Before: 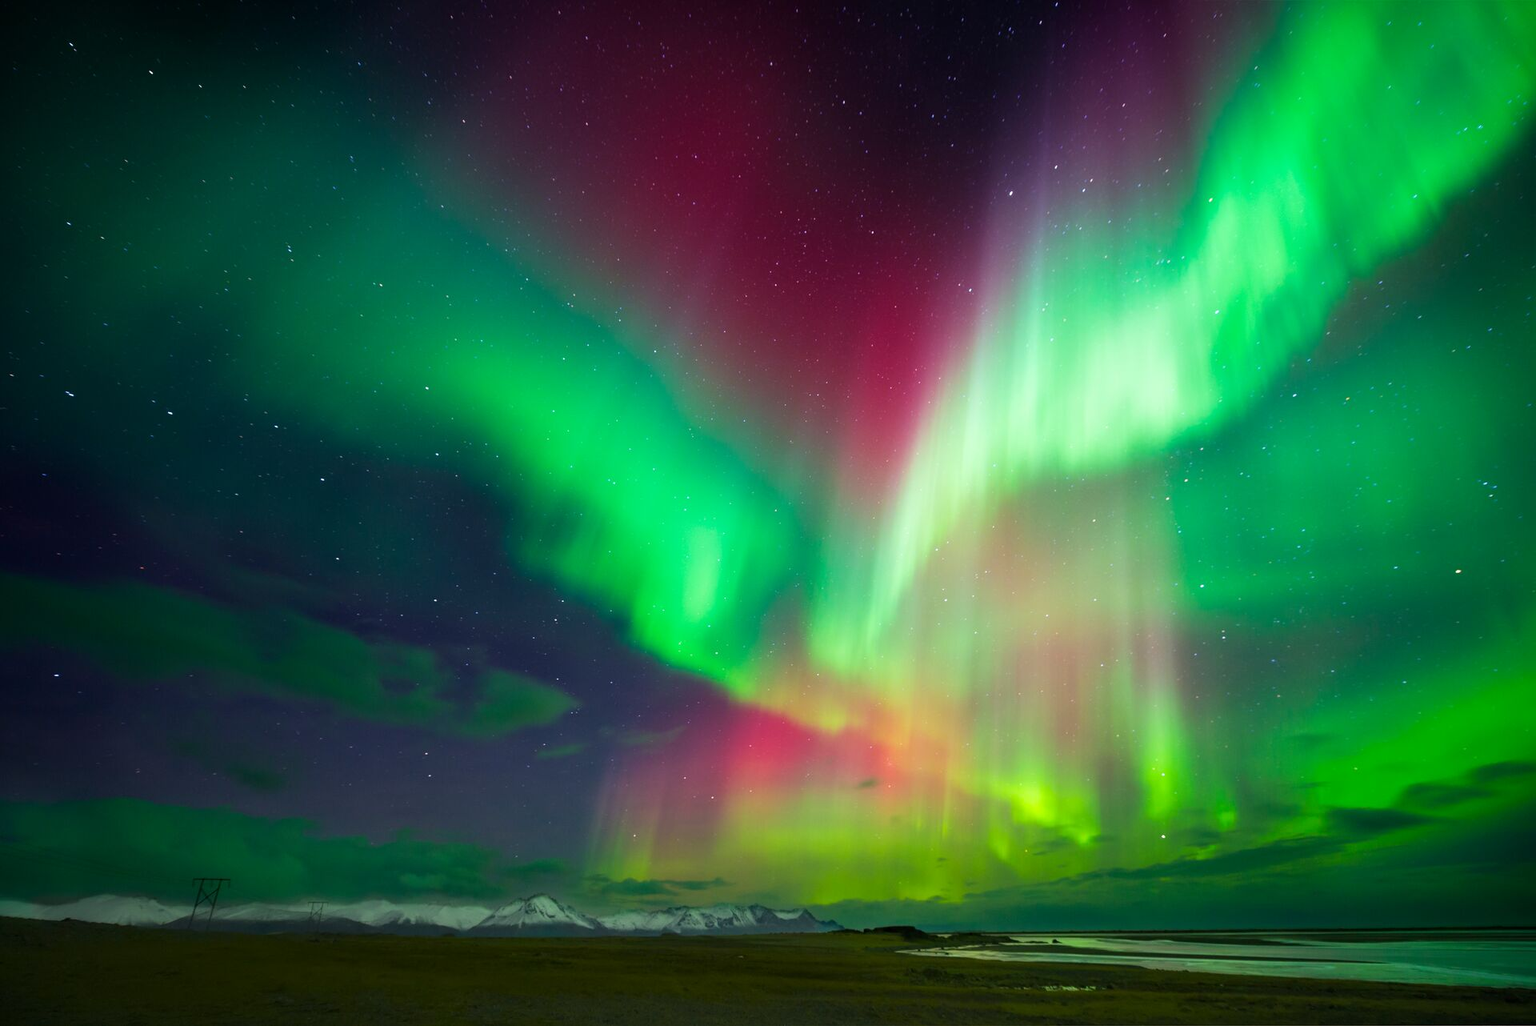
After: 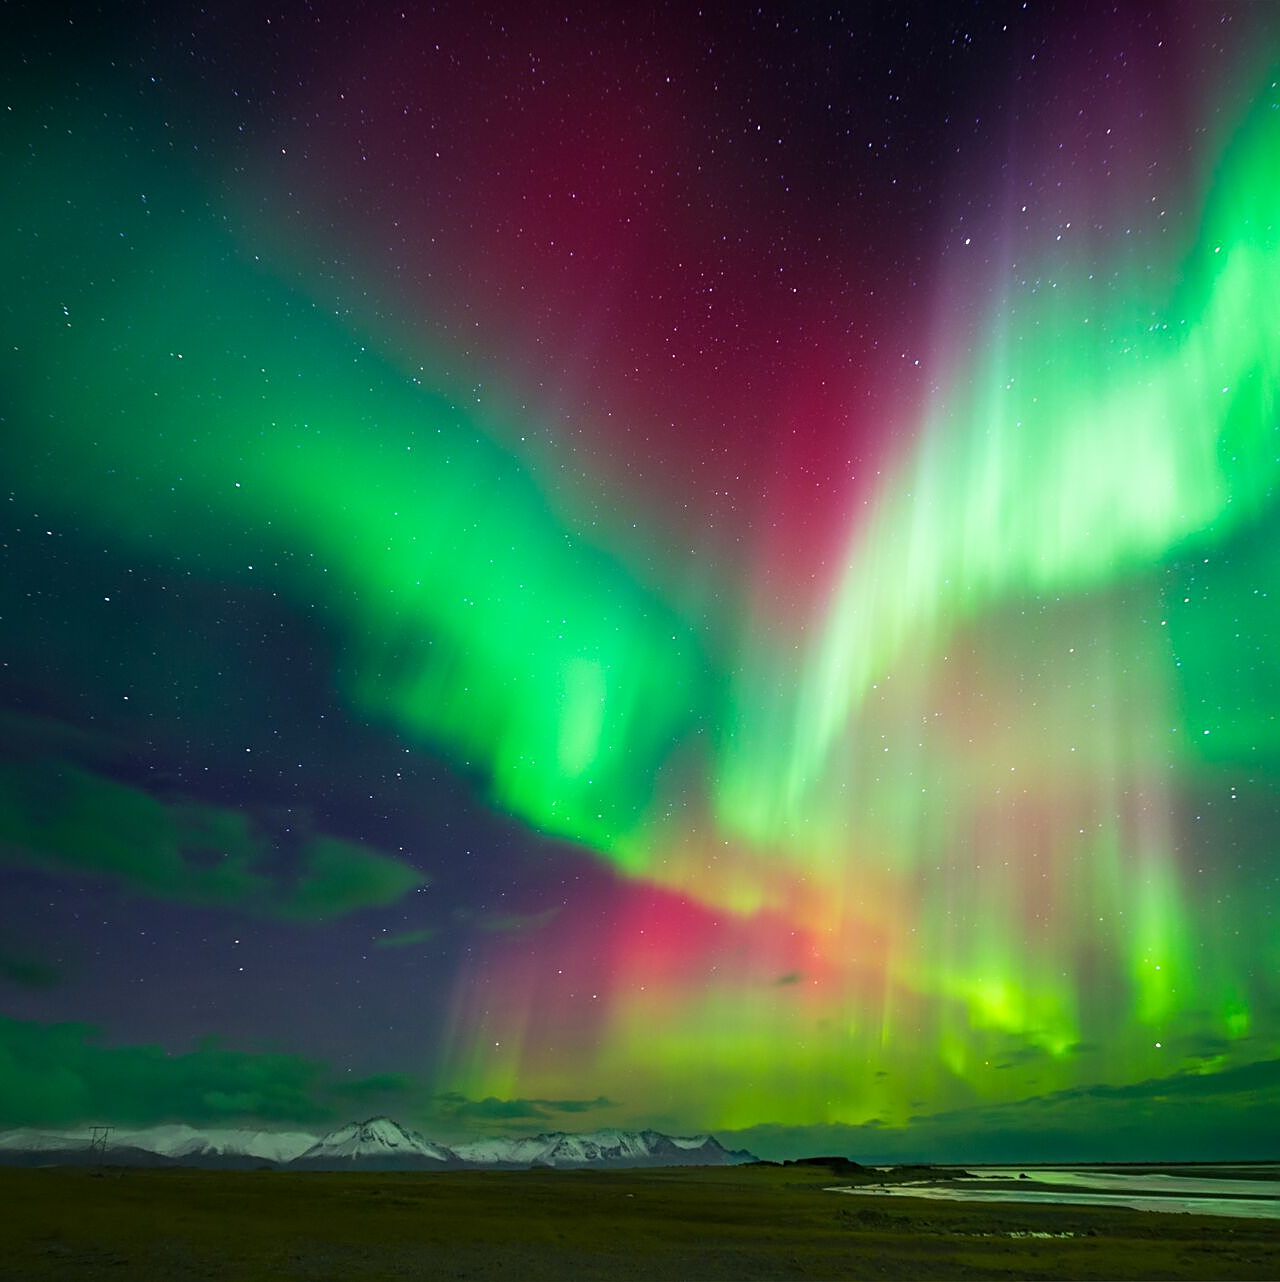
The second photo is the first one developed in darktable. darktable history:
crop and rotate: left 15.446%, right 17.836%
sharpen: on, module defaults
